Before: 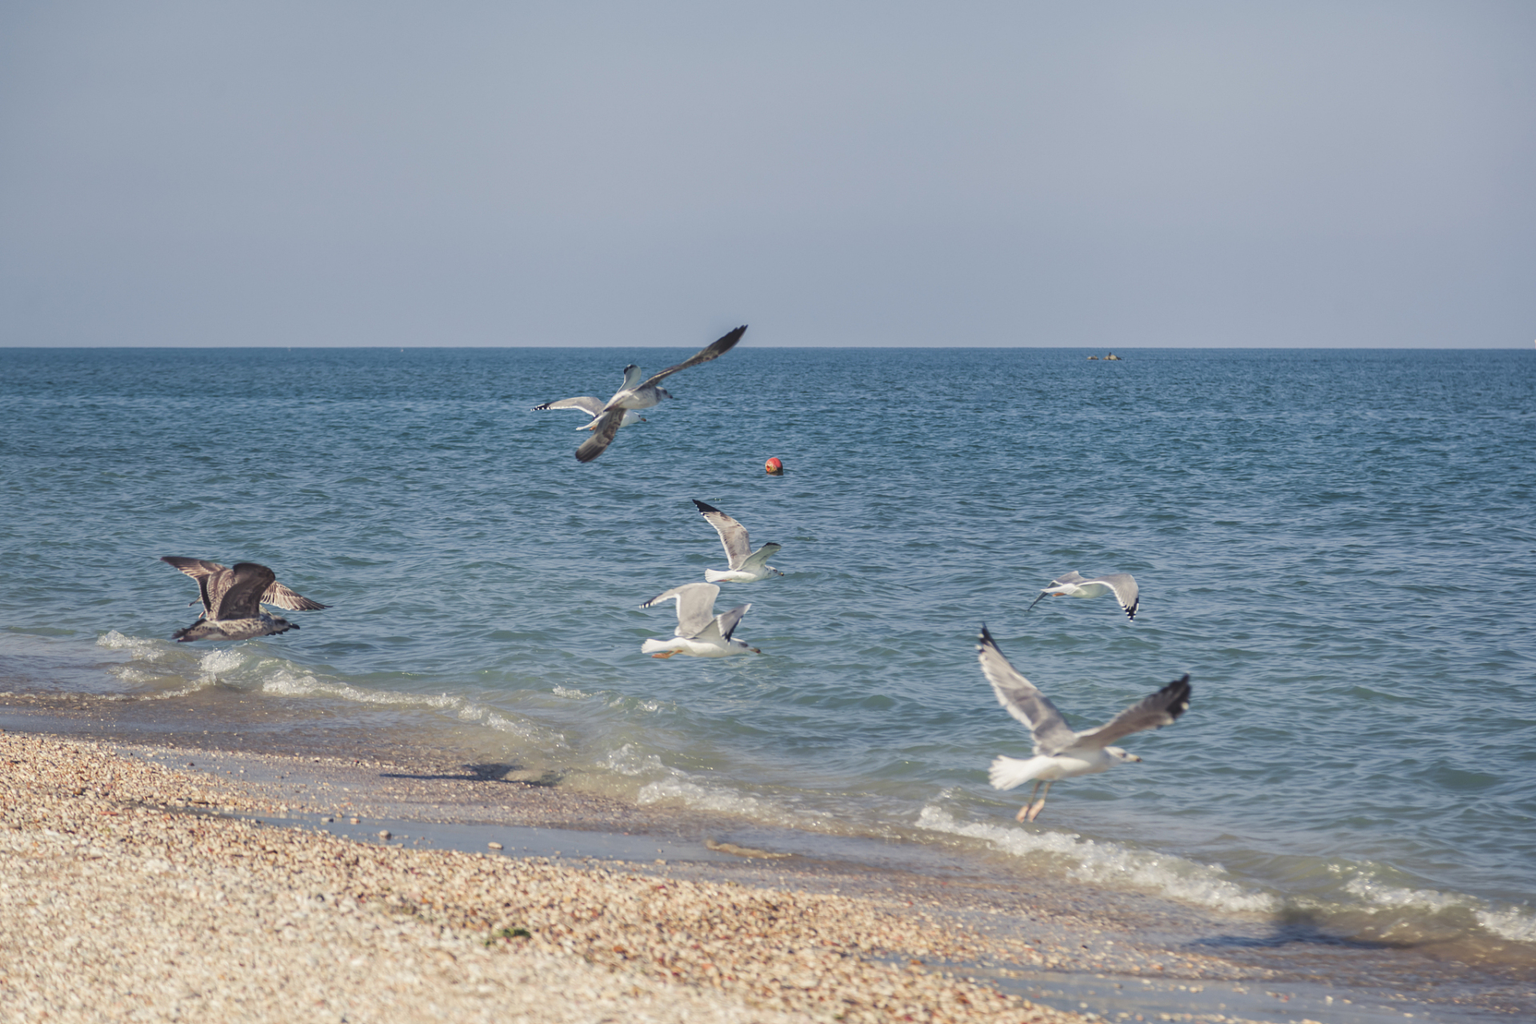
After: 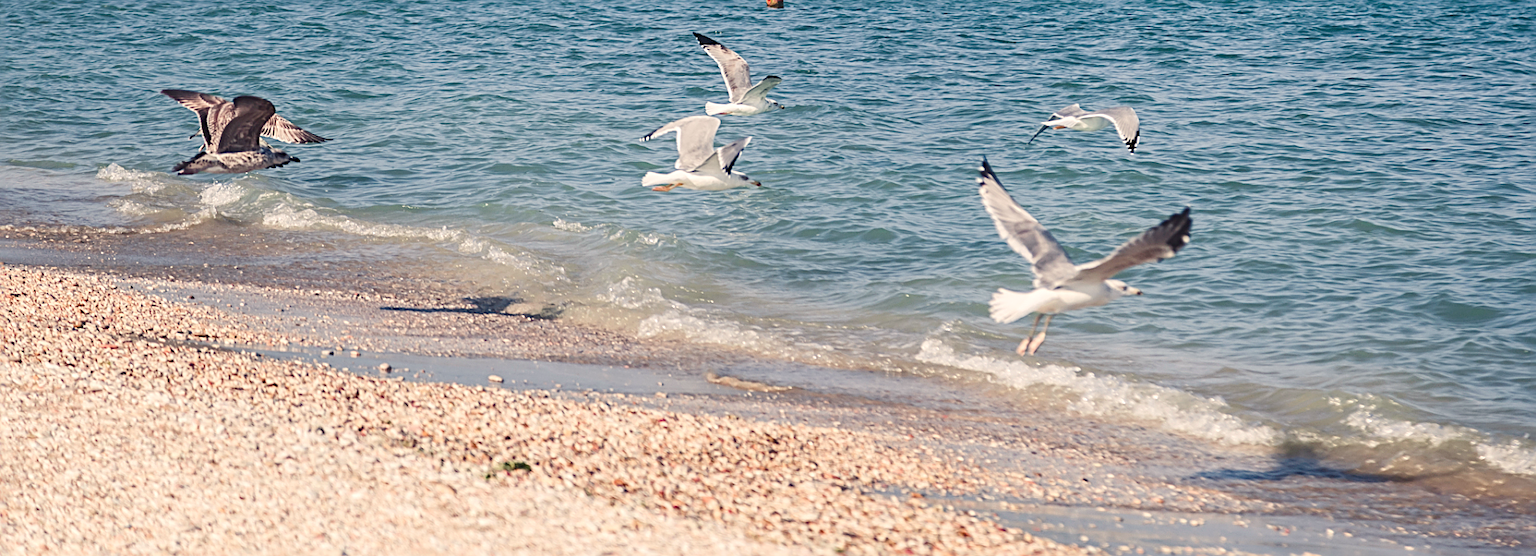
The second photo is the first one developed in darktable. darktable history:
crop and rotate: top 45.659%, right 0.017%
sharpen: radius 2.599, amount 0.689
contrast brightness saturation: contrast 0.154, brightness 0.047
tone equalizer: -8 EV -0.398 EV, -7 EV -0.418 EV, -6 EV -0.346 EV, -5 EV -0.192 EV, -3 EV 0.25 EV, -2 EV 0.327 EV, -1 EV 0.414 EV, +0 EV 0.431 EV, edges refinement/feathering 500, mask exposure compensation -1.57 EV, preserve details no
color balance rgb: highlights gain › chroma 1.636%, highlights gain › hue 55.96°, linear chroma grading › shadows -1.61%, linear chroma grading › highlights -14.372%, linear chroma grading › global chroma -9.953%, linear chroma grading › mid-tones -10.141%, perceptual saturation grading › global saturation 0.053%, perceptual saturation grading › mid-tones 6.265%, perceptual saturation grading › shadows 72%, contrast -10.168%
